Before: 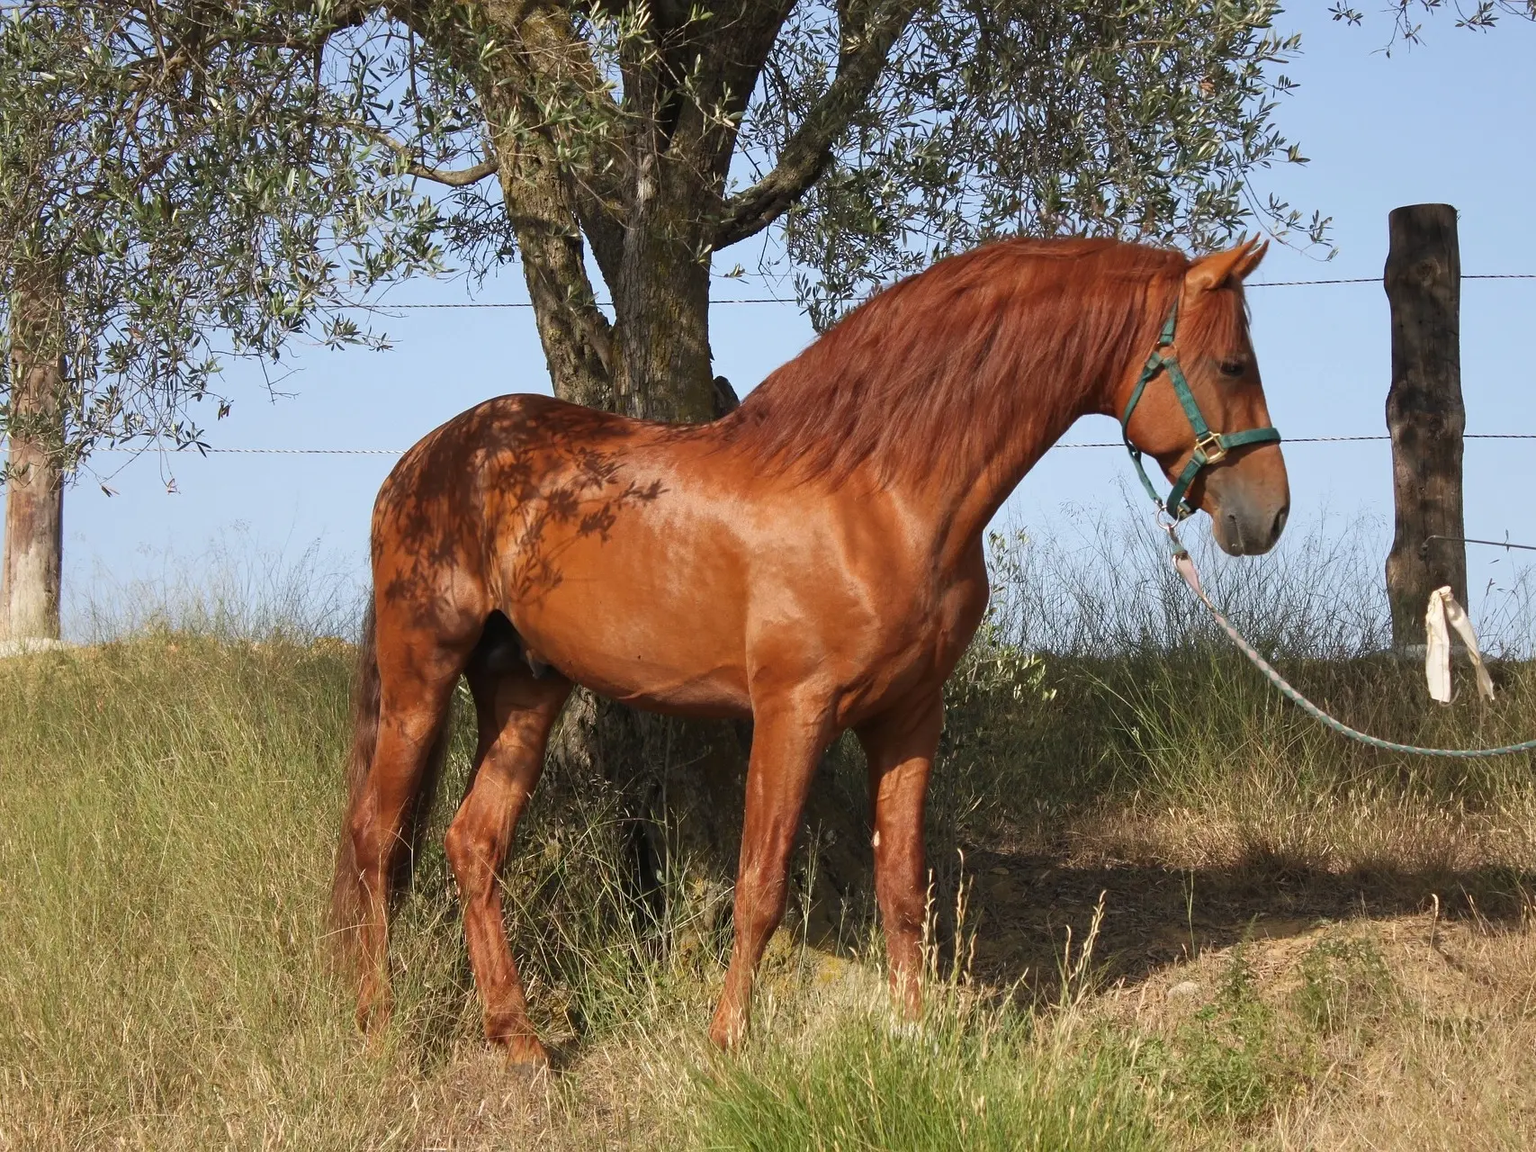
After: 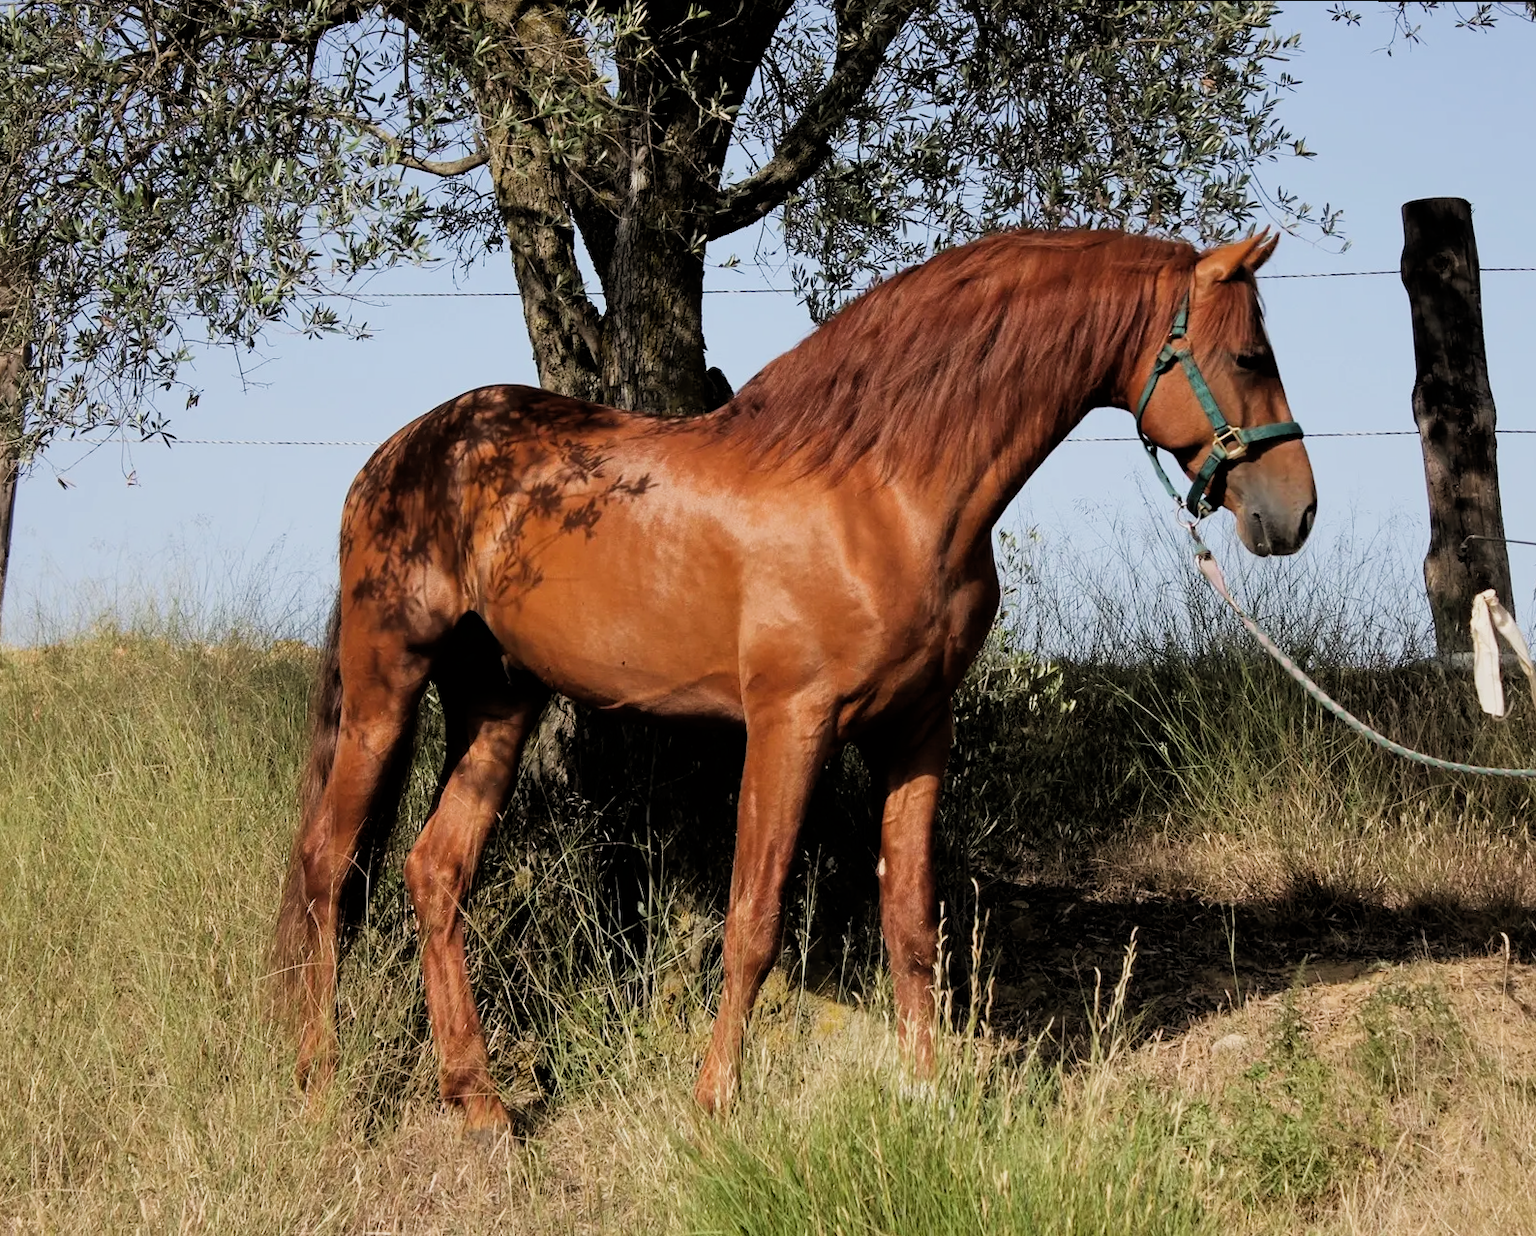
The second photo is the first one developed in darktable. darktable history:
rgb curve: curves: ch0 [(0, 0) (0.136, 0.078) (0.262, 0.245) (0.414, 0.42) (1, 1)], compensate middle gray true, preserve colors basic power
filmic rgb: black relative exposure -5 EV, white relative exposure 3.5 EV, hardness 3.19, contrast 1.2, highlights saturation mix -30%
rotate and perspective: rotation 0.215°, lens shift (vertical) -0.139, crop left 0.069, crop right 0.939, crop top 0.002, crop bottom 0.996
